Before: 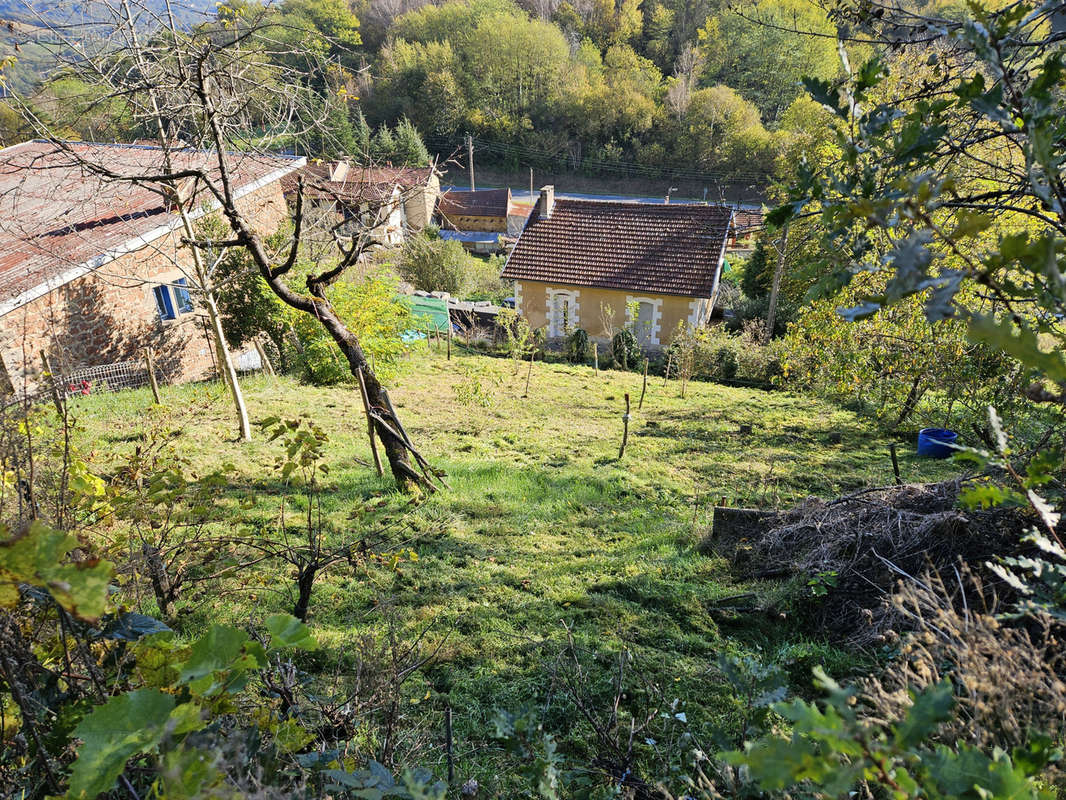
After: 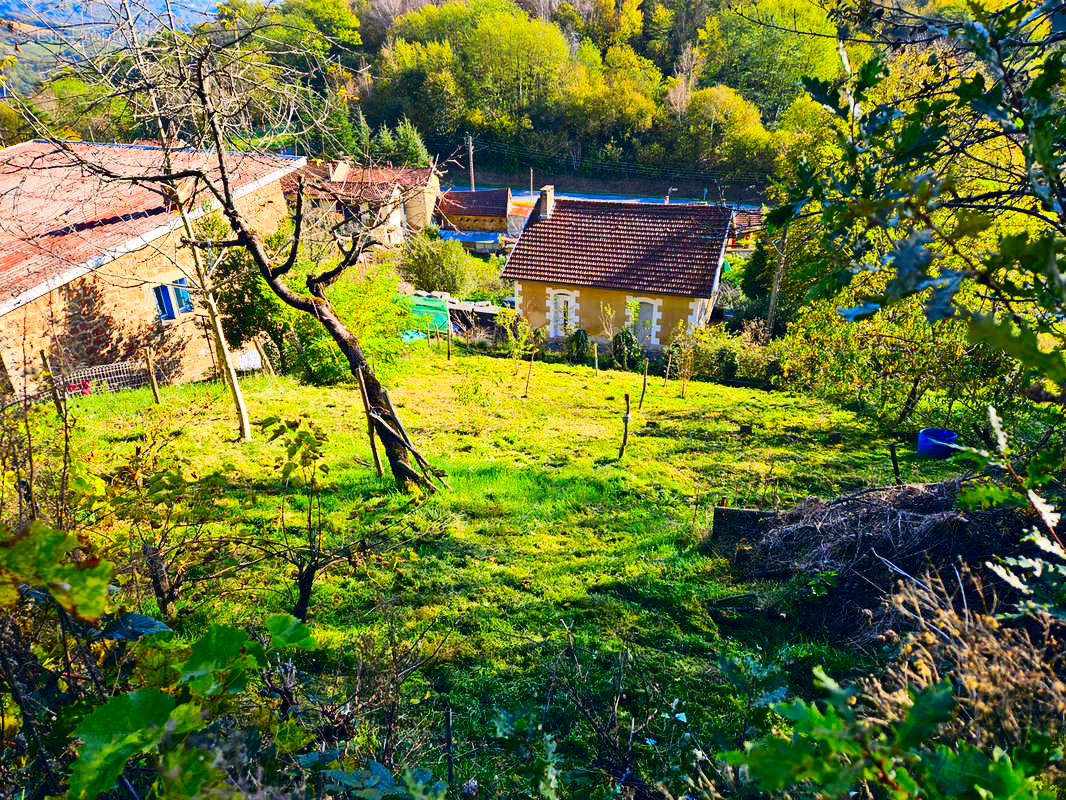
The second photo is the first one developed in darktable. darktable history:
contrast brightness saturation: contrast 0.262, brightness 0.014, saturation 0.888
color balance rgb: highlights gain › chroma 0.285%, highlights gain › hue 331.53°, global offset › chroma 0.06%, global offset › hue 253.53°, perceptual saturation grading › global saturation 19.307%
